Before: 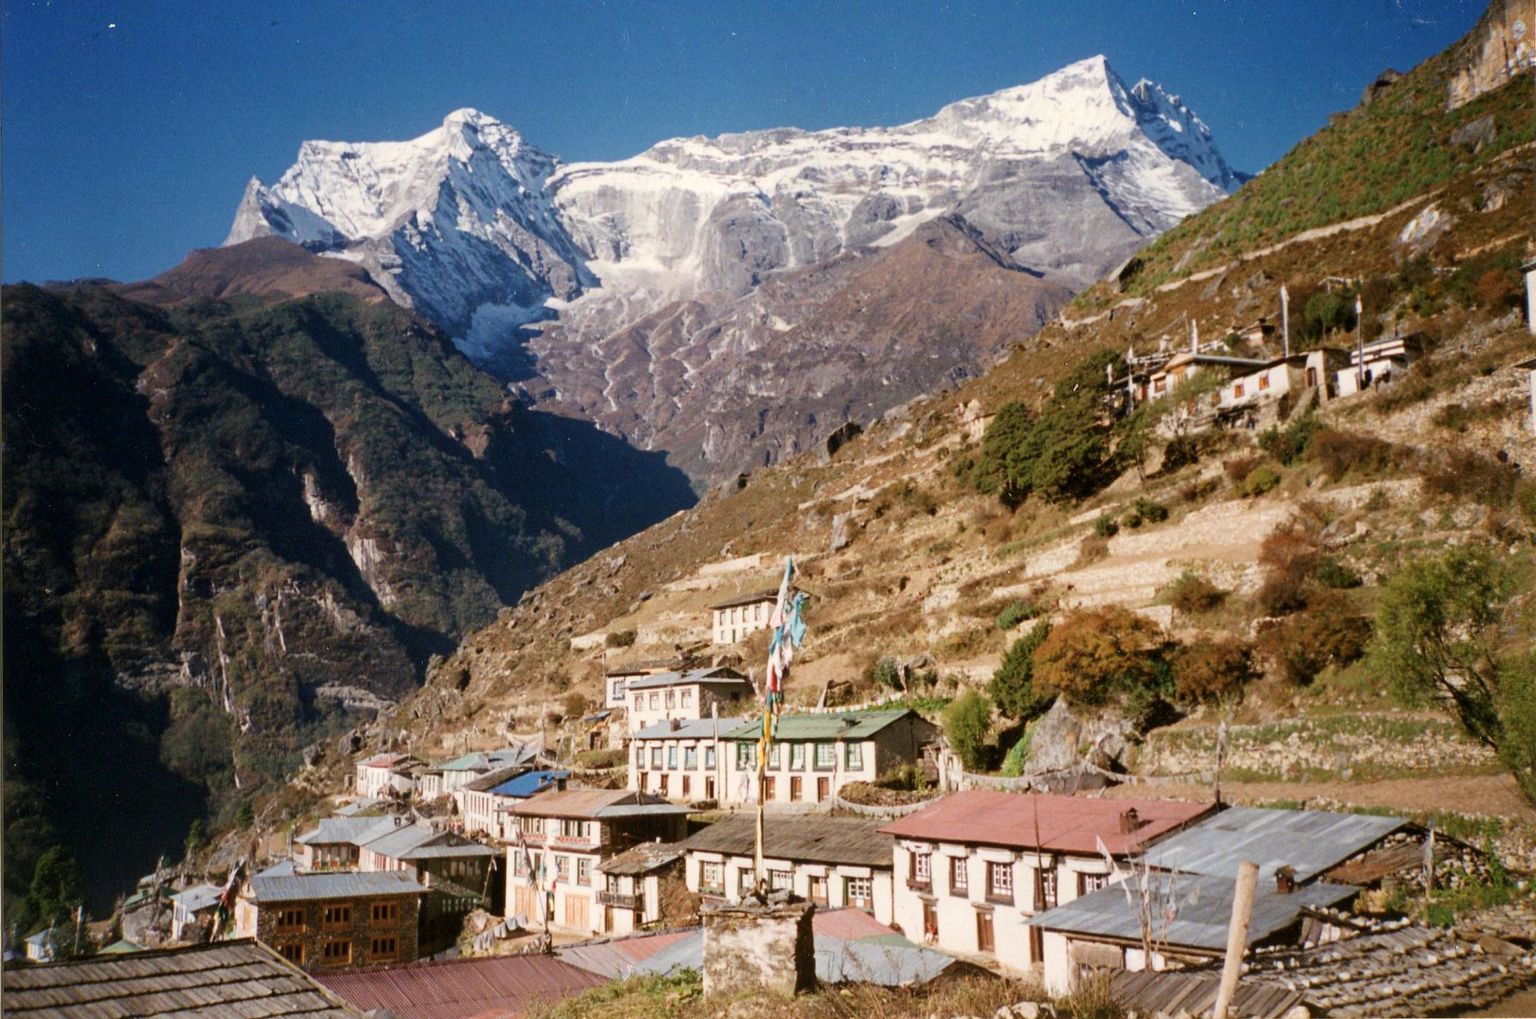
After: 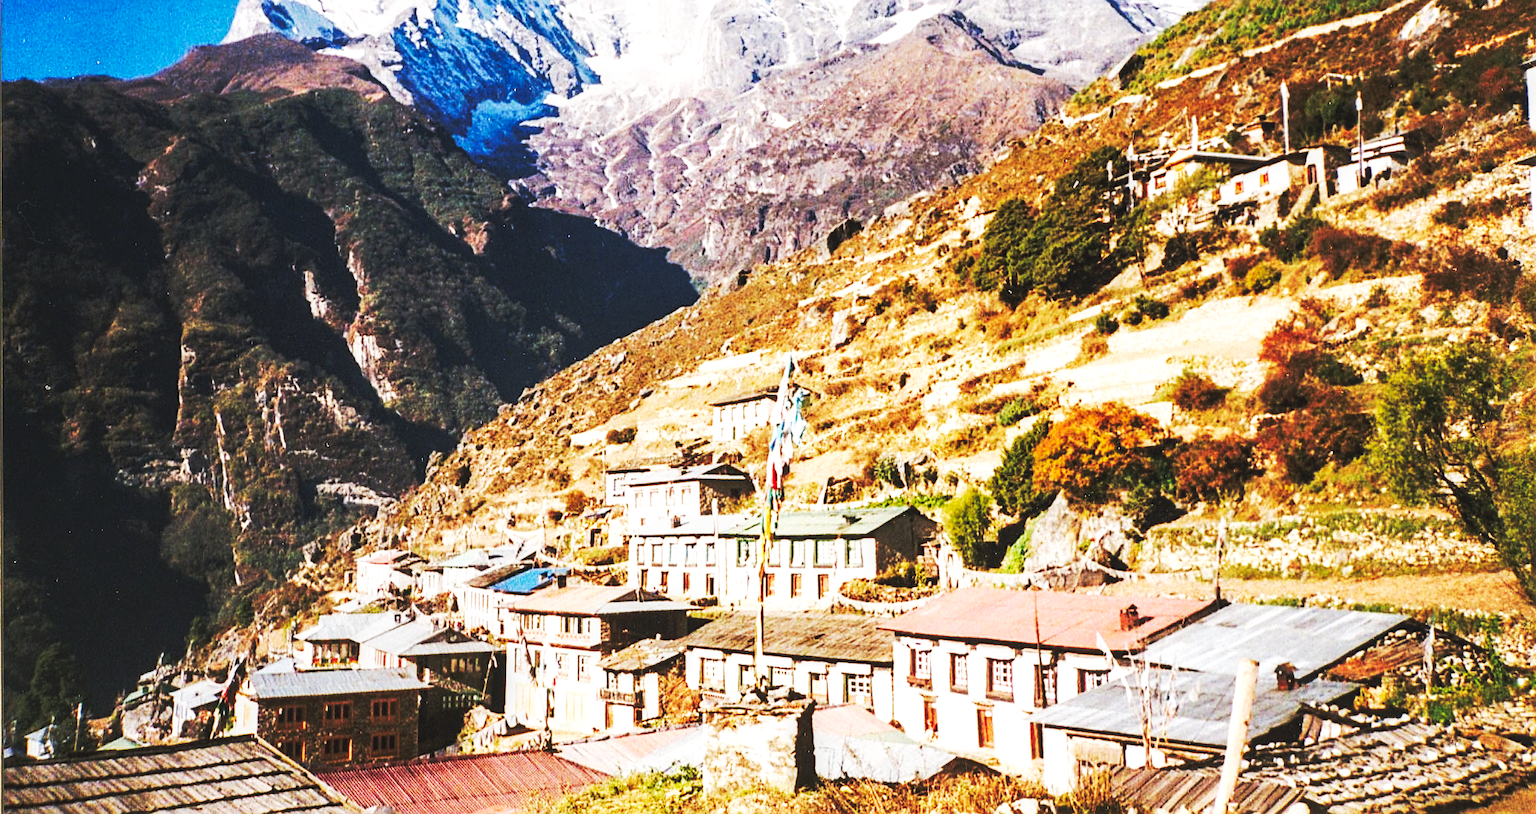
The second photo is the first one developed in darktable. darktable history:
base curve: curves: ch0 [(0, 0.015) (0.085, 0.116) (0.134, 0.298) (0.19, 0.545) (0.296, 0.764) (0.599, 0.982) (1, 1)], preserve colors none
sharpen: on, module defaults
crop and rotate: top 19.998%
local contrast: shadows 94%
